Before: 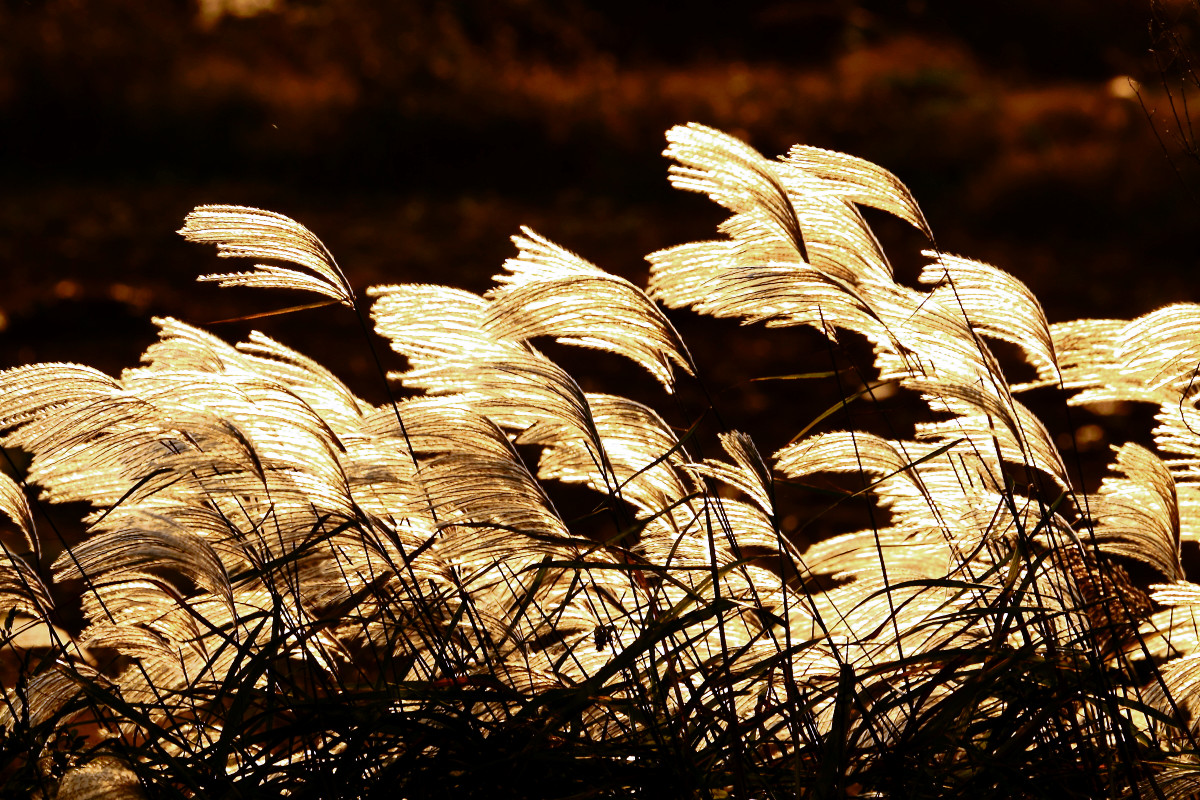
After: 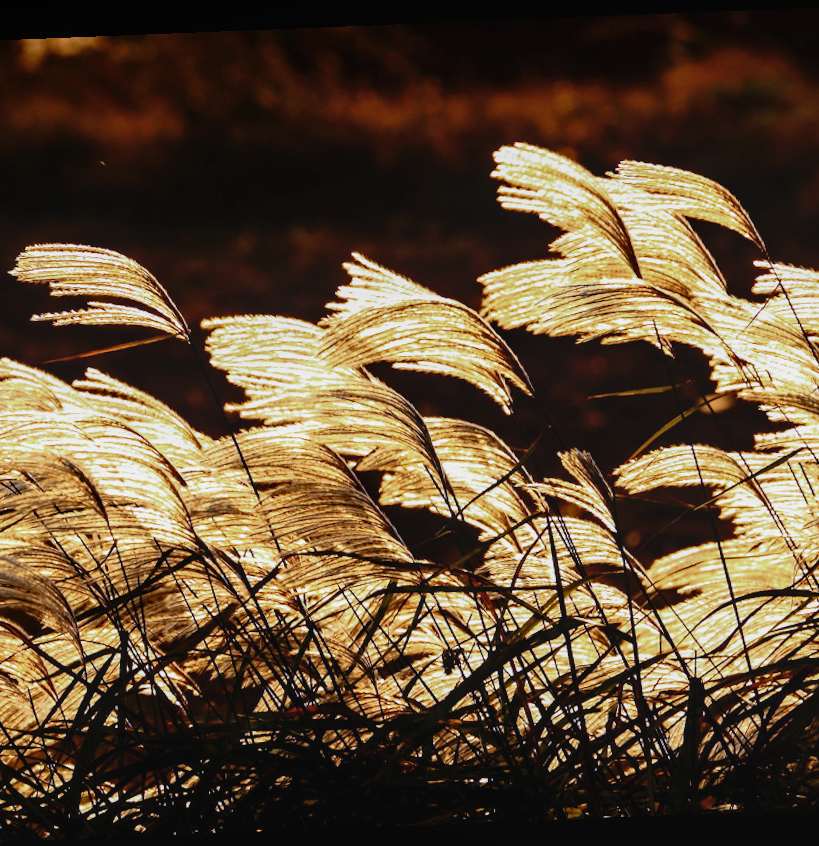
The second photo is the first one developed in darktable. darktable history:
color zones: mix -62.47%
local contrast: detail 110%
rotate and perspective: rotation -2.29°, automatic cropping off
crop and rotate: left 14.436%, right 18.898%
